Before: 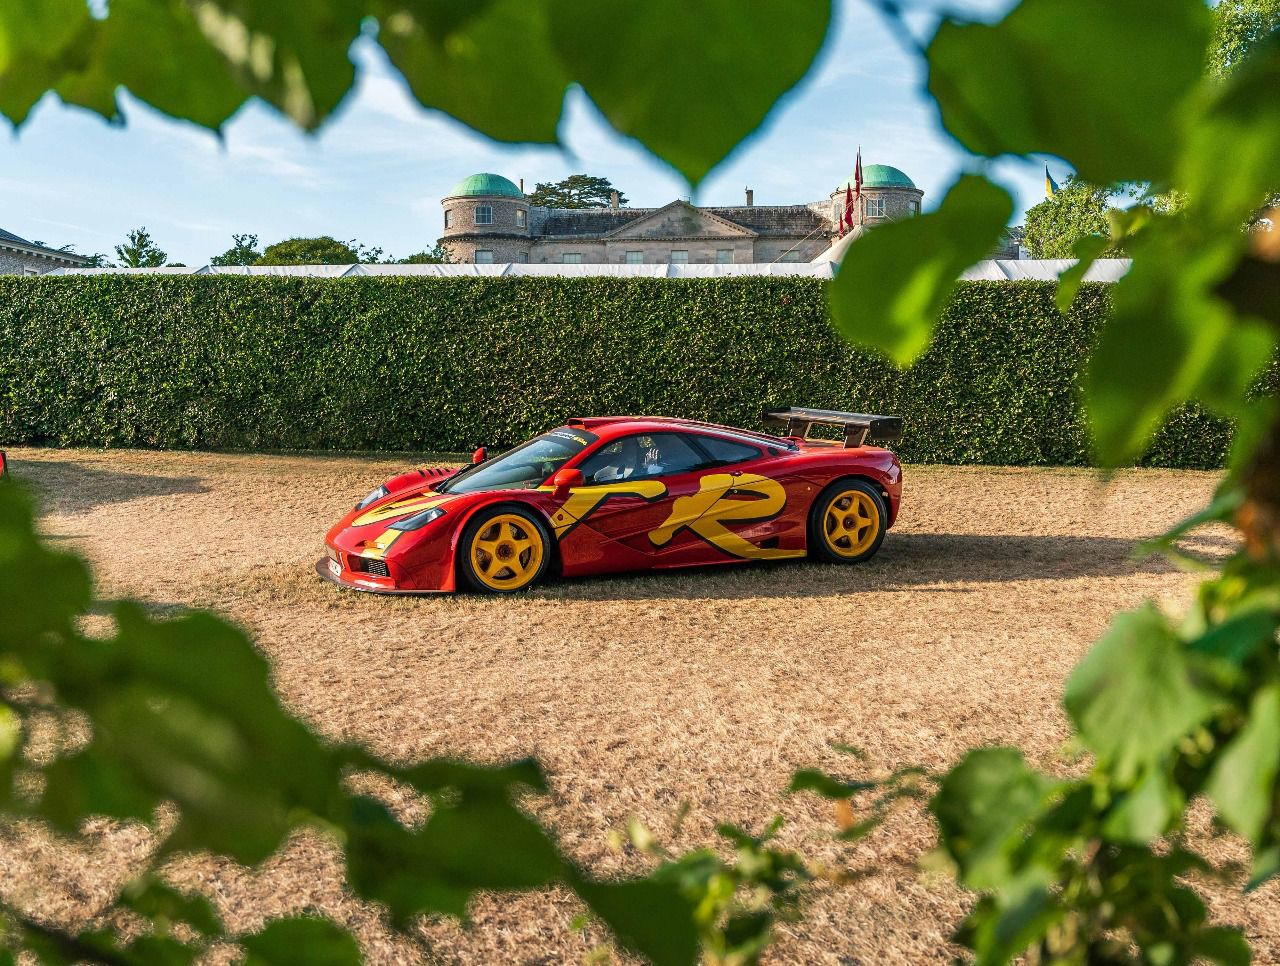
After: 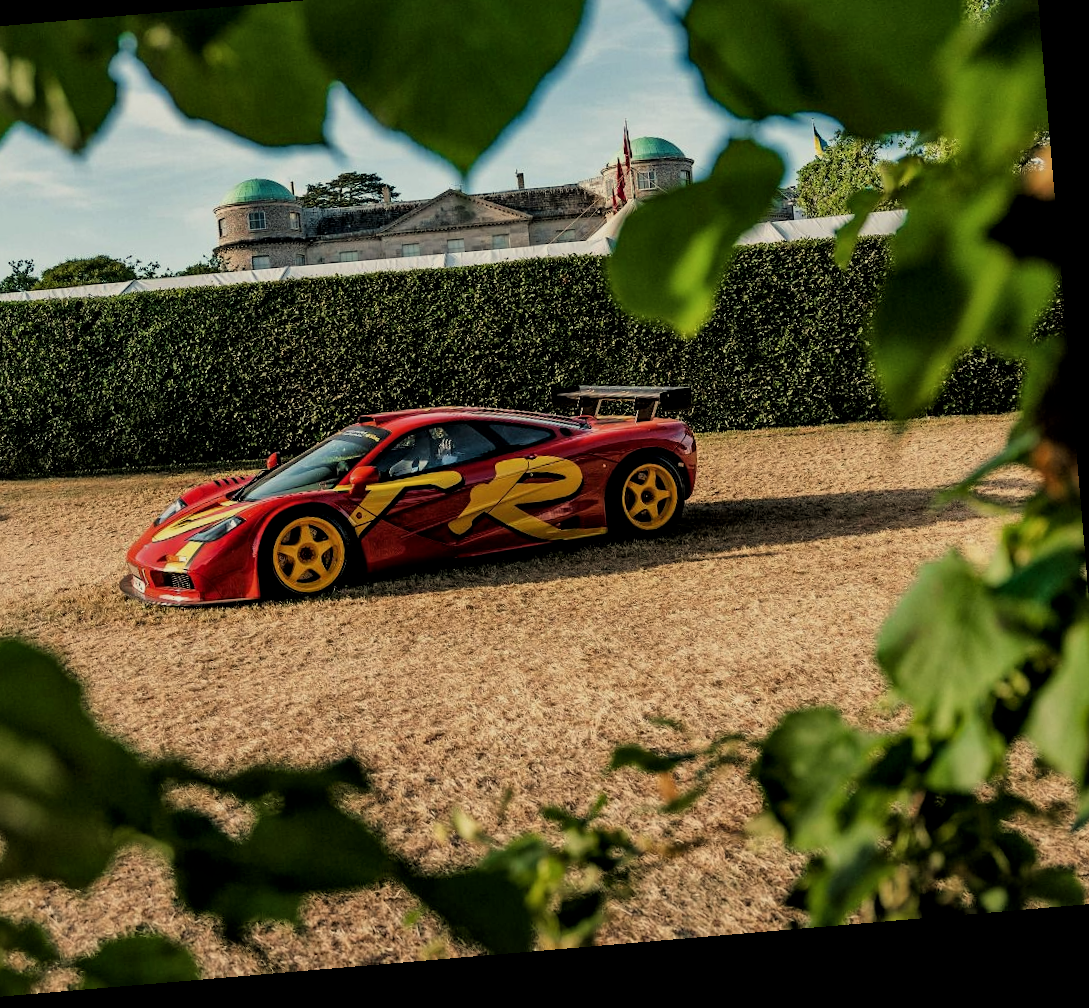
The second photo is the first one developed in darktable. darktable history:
white balance: red 1.029, blue 0.92
crop and rotate: left 17.959%, top 5.771%, right 1.742%
exposure: exposure -0.582 EV, compensate highlight preservation false
filmic rgb: black relative exposure -4.91 EV, white relative exposure 2.84 EV, hardness 3.7
local contrast: mode bilateral grid, contrast 20, coarseness 50, detail 130%, midtone range 0.2
rotate and perspective: rotation -4.86°, automatic cropping off
